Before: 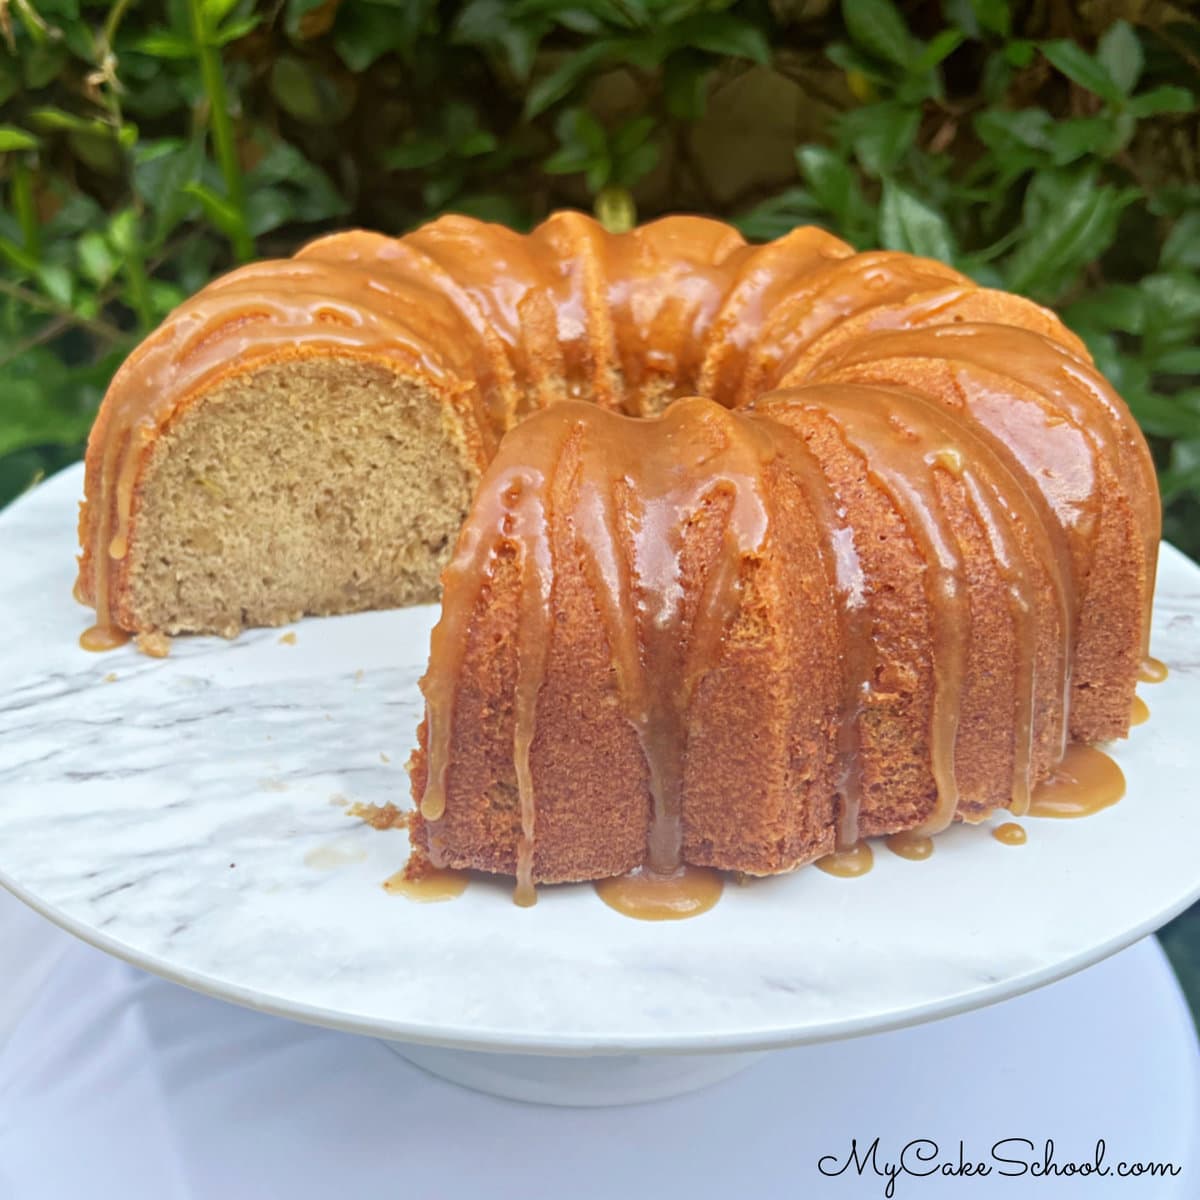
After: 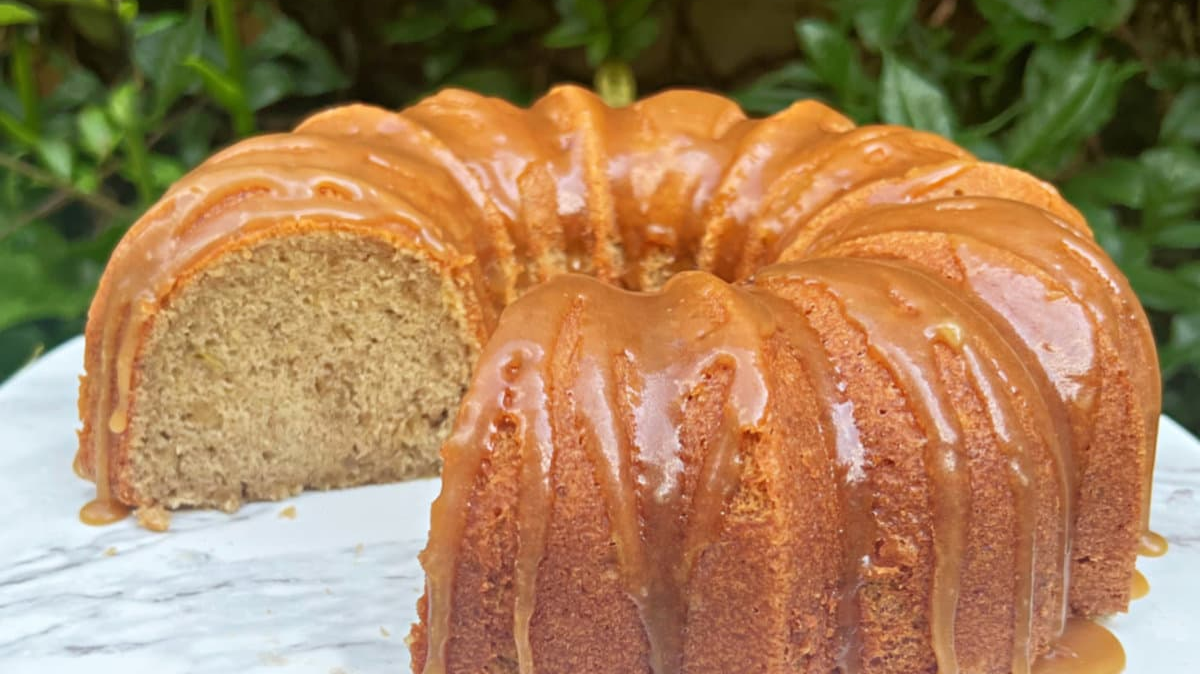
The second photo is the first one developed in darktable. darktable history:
crop and rotate: top 10.505%, bottom 33.292%
